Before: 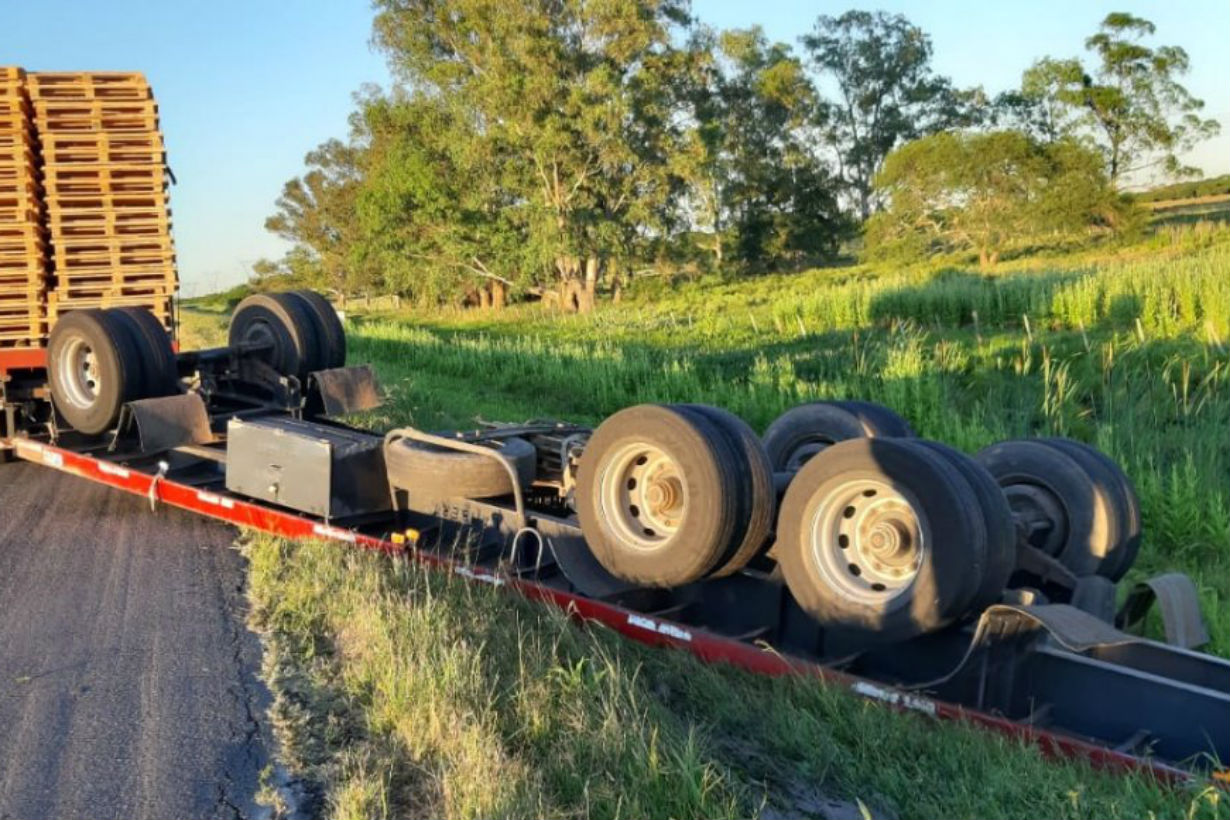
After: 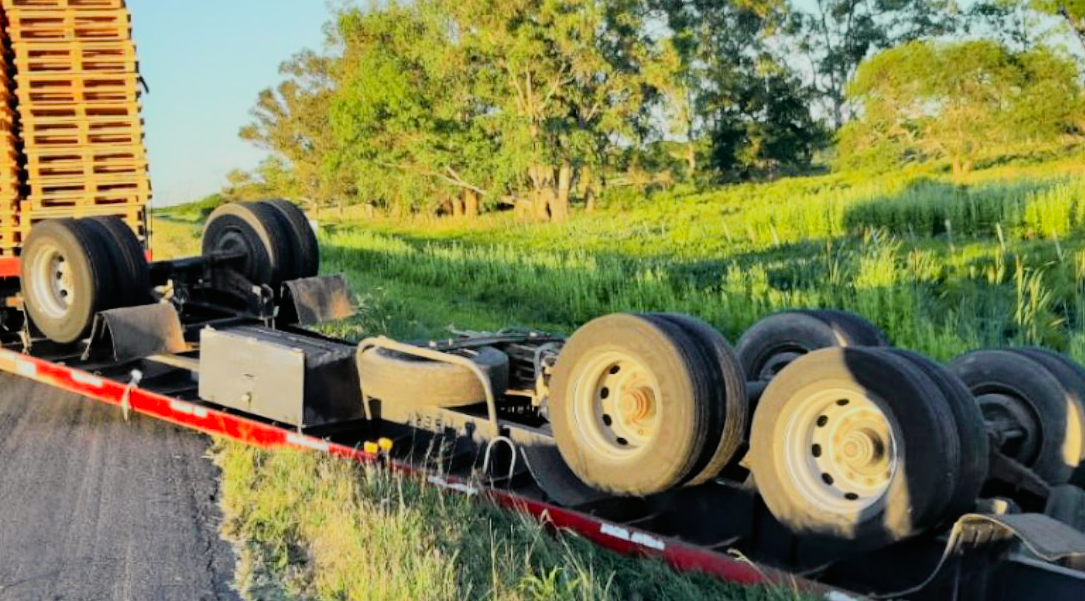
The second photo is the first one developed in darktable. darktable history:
filmic rgb: black relative exposure -8.13 EV, white relative exposure 3.77 EV, threshold 2.95 EV, hardness 4.47, enable highlight reconstruction true
crop and rotate: left 2.332%, top 11.107%, right 9.441%, bottom 15.547%
tone curve: curves: ch0 [(0, 0.005) (0.103, 0.097) (0.18, 0.207) (0.384, 0.465) (0.491, 0.585) (0.629, 0.726) (0.84, 0.866) (1, 0.947)]; ch1 [(0, 0) (0.172, 0.123) (0.324, 0.253) (0.396, 0.388) (0.478, 0.461) (0.499, 0.497) (0.532, 0.515) (0.57, 0.584) (0.635, 0.675) (0.805, 0.892) (1, 1)]; ch2 [(0, 0) (0.411, 0.424) (0.496, 0.501) (0.515, 0.507) (0.553, 0.562) (0.604, 0.642) (0.708, 0.768) (0.839, 0.916) (1, 1)], color space Lab, independent channels, preserve colors none
